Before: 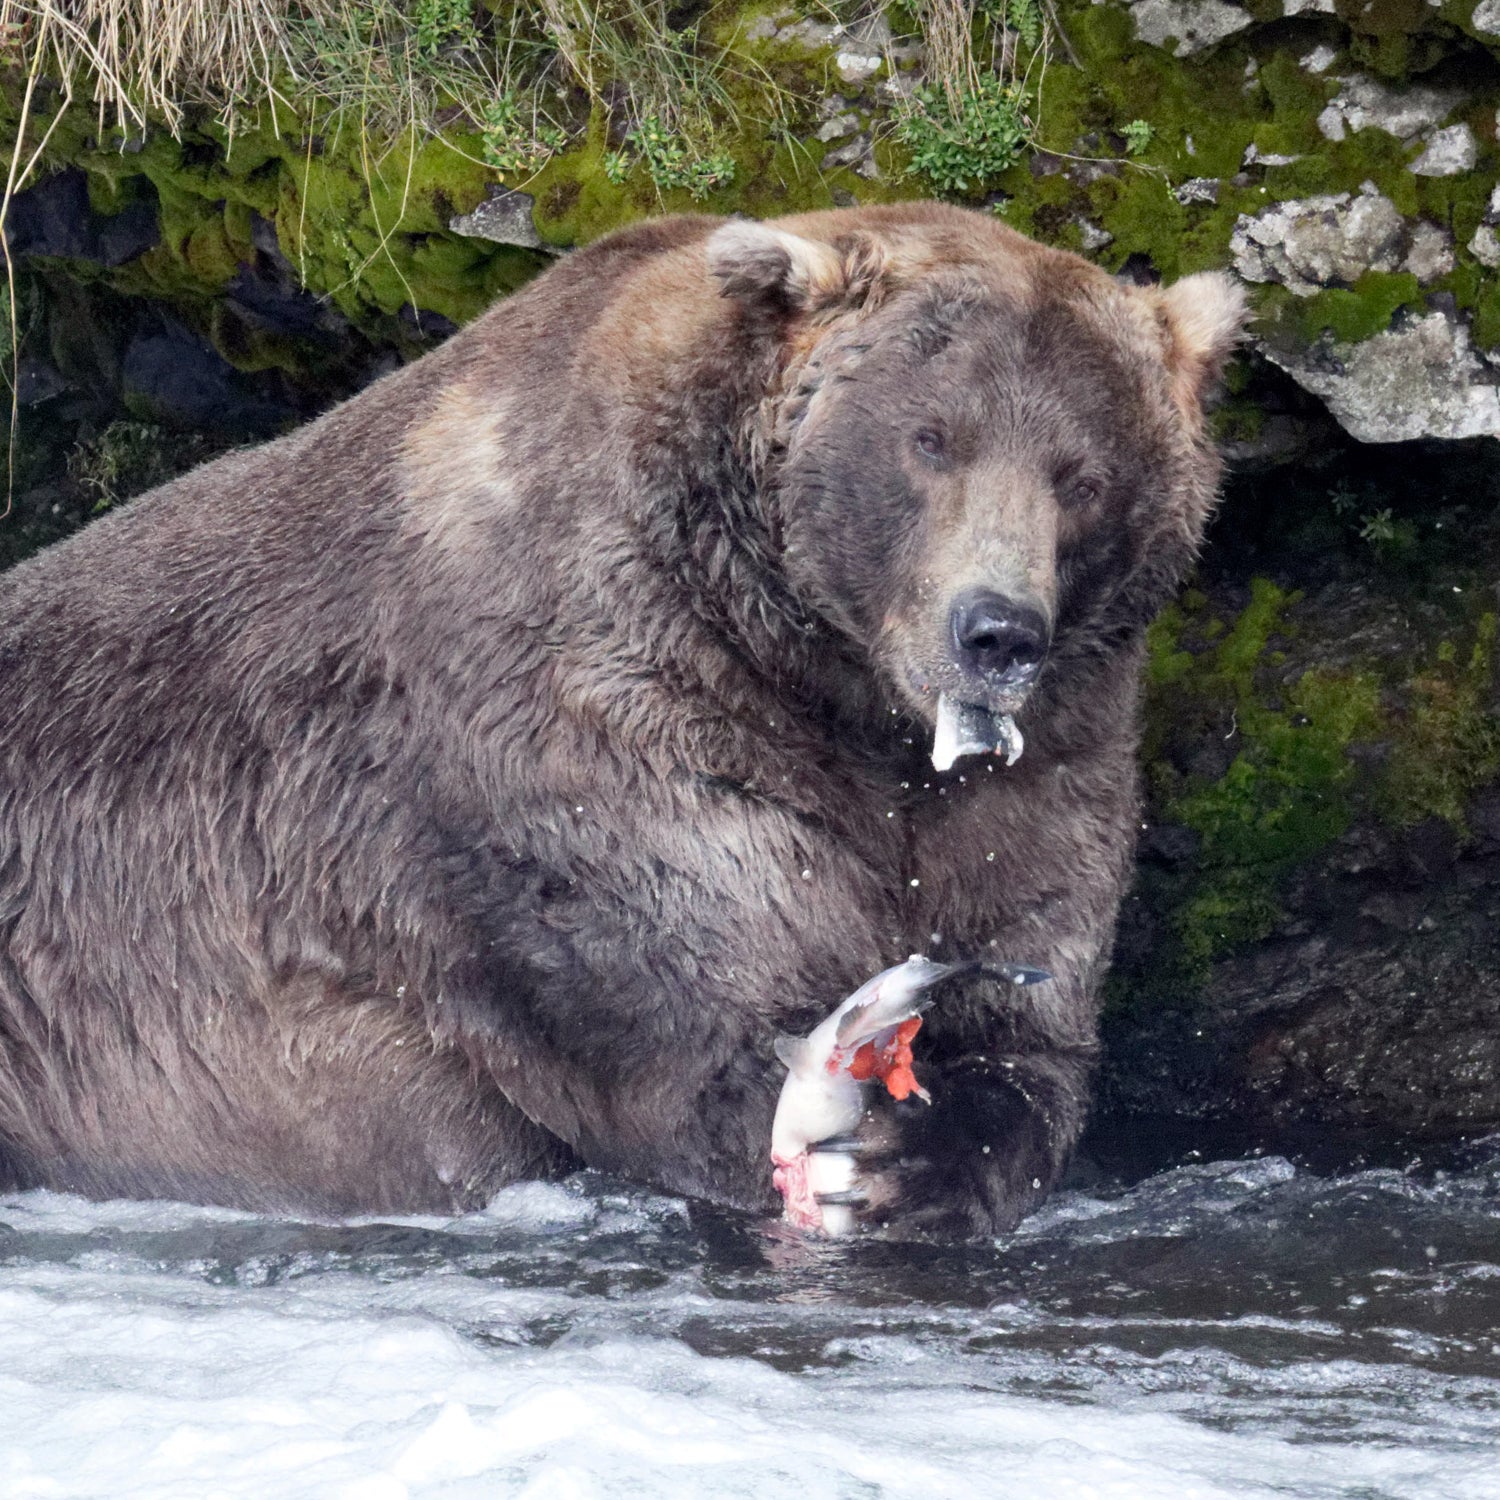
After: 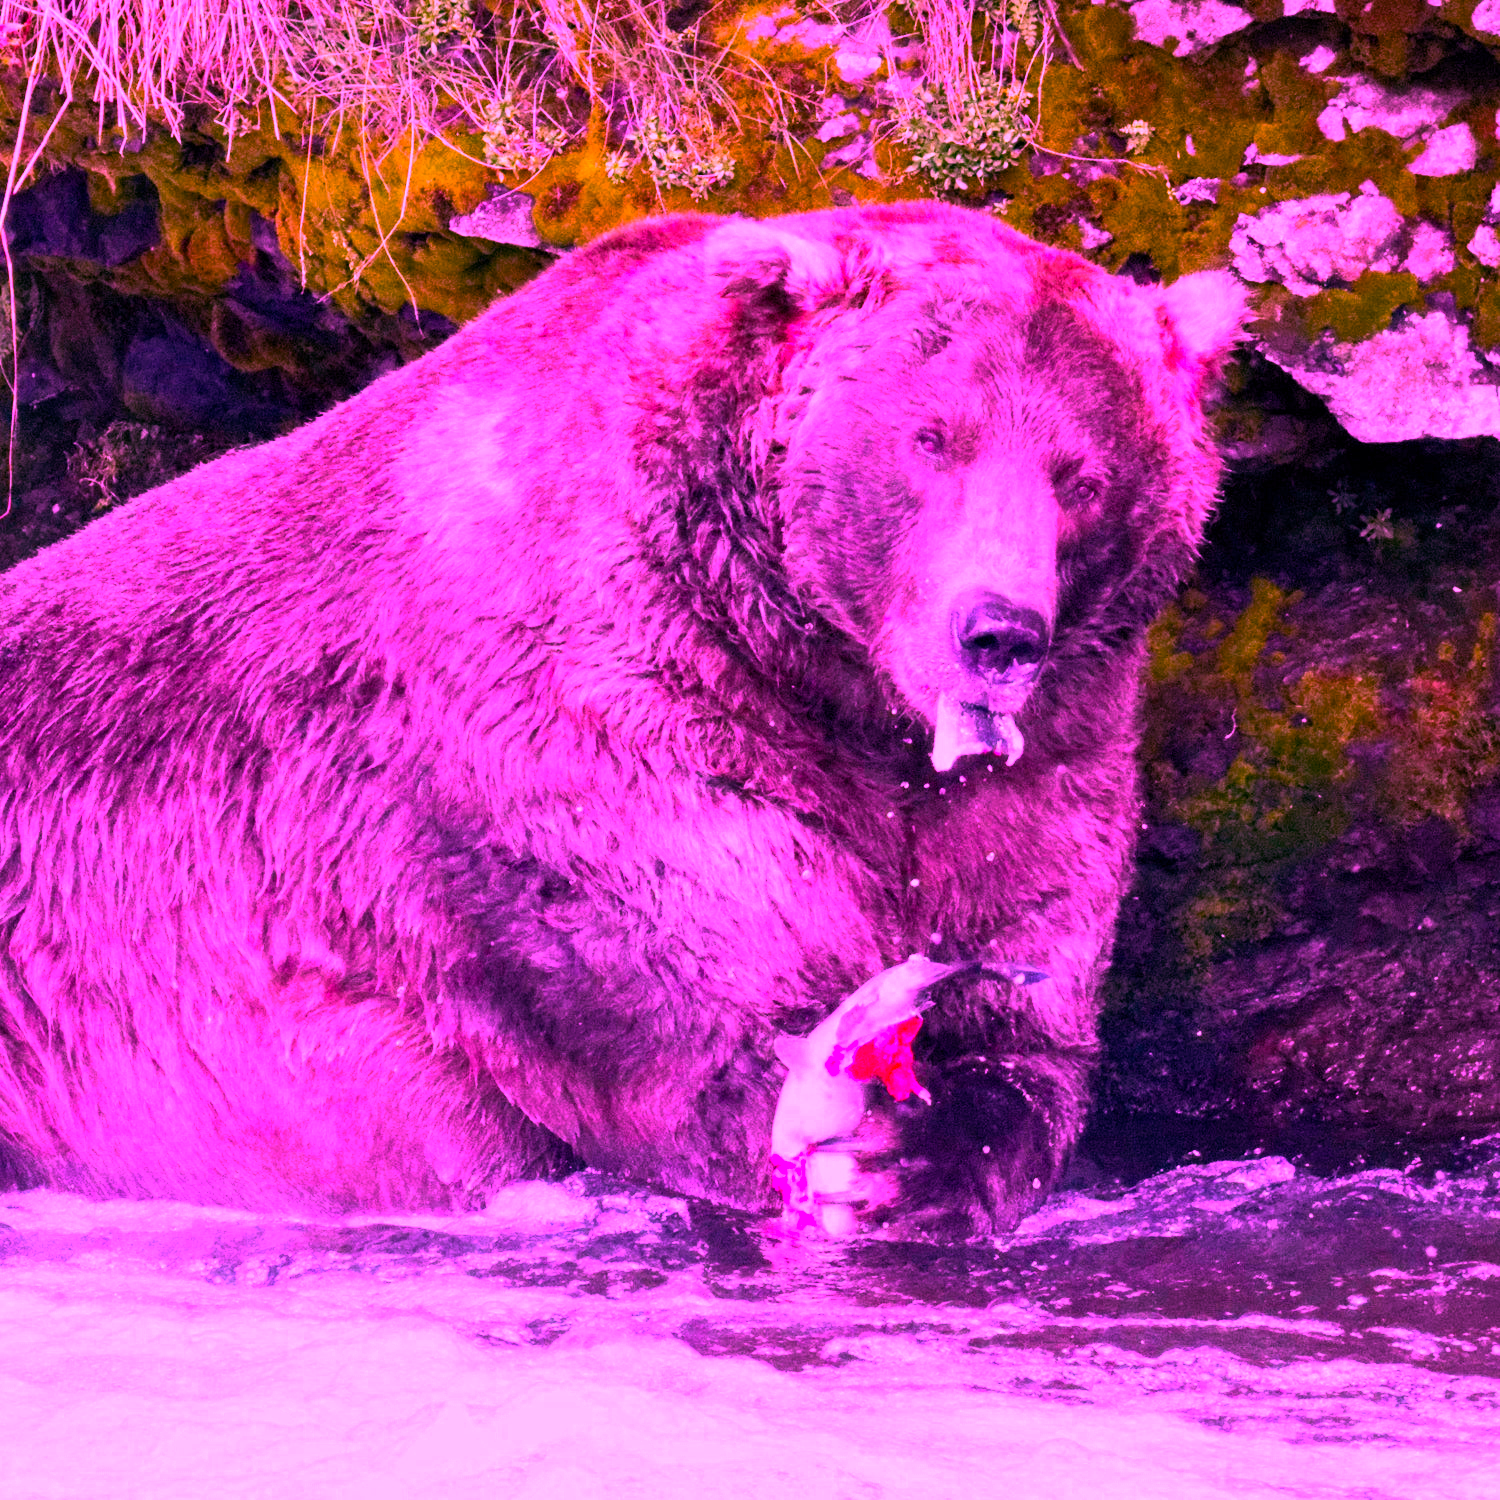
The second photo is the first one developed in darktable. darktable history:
white balance: red 1.91, blue 1.727
color balance rgb: linear chroma grading › global chroma 9%, perceptual saturation grading › global saturation 36%, perceptual brilliance grading › global brilliance 15%, perceptual brilliance grading › shadows -35%, global vibrance 15%
